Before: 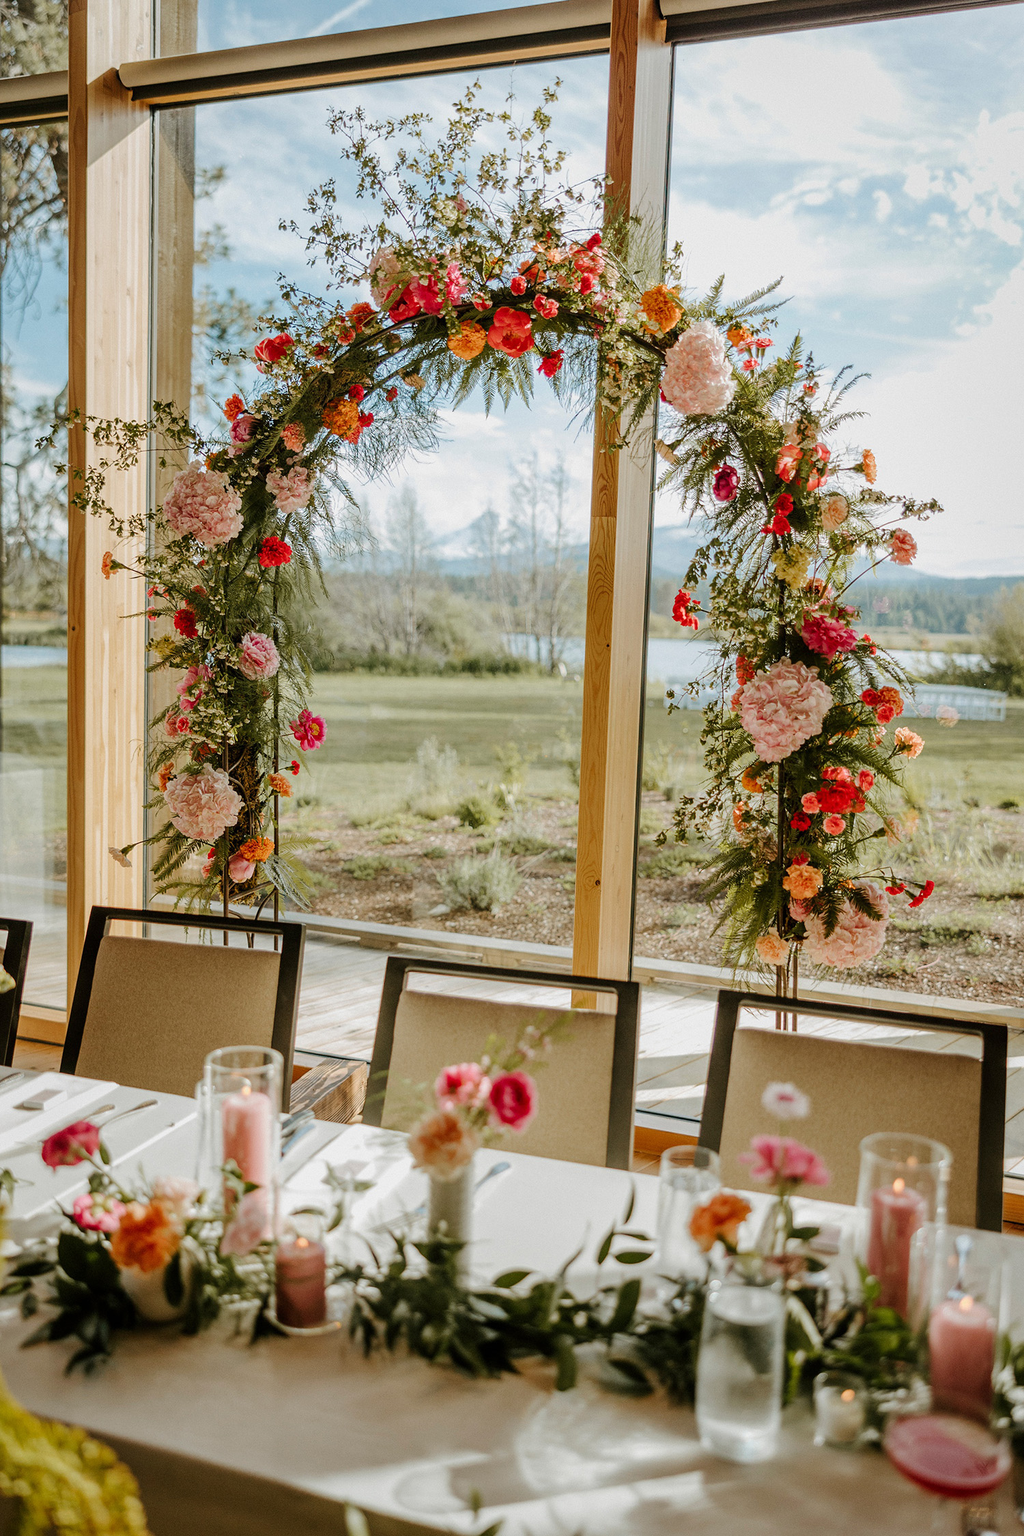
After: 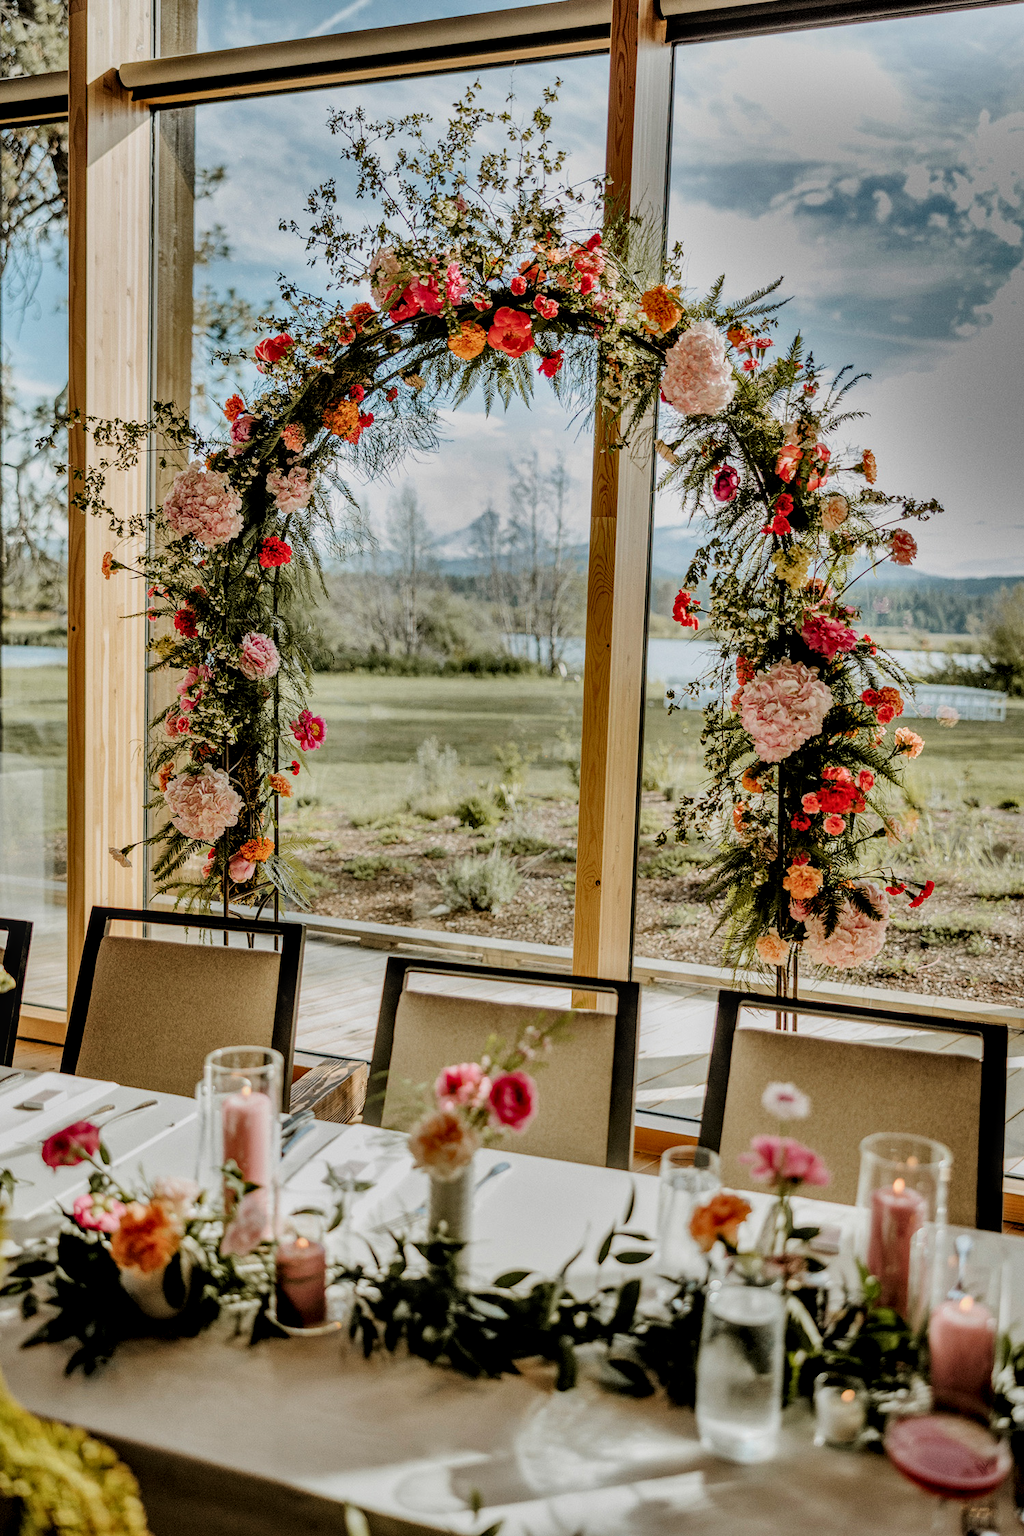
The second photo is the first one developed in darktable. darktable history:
filmic rgb: black relative exposure -5.05 EV, white relative exposure 3.99 EV, hardness 2.89, contrast 1.301, color science v6 (2022)
shadows and highlights: shadows 18.96, highlights -83.47, soften with gaussian
local contrast: detail 130%
